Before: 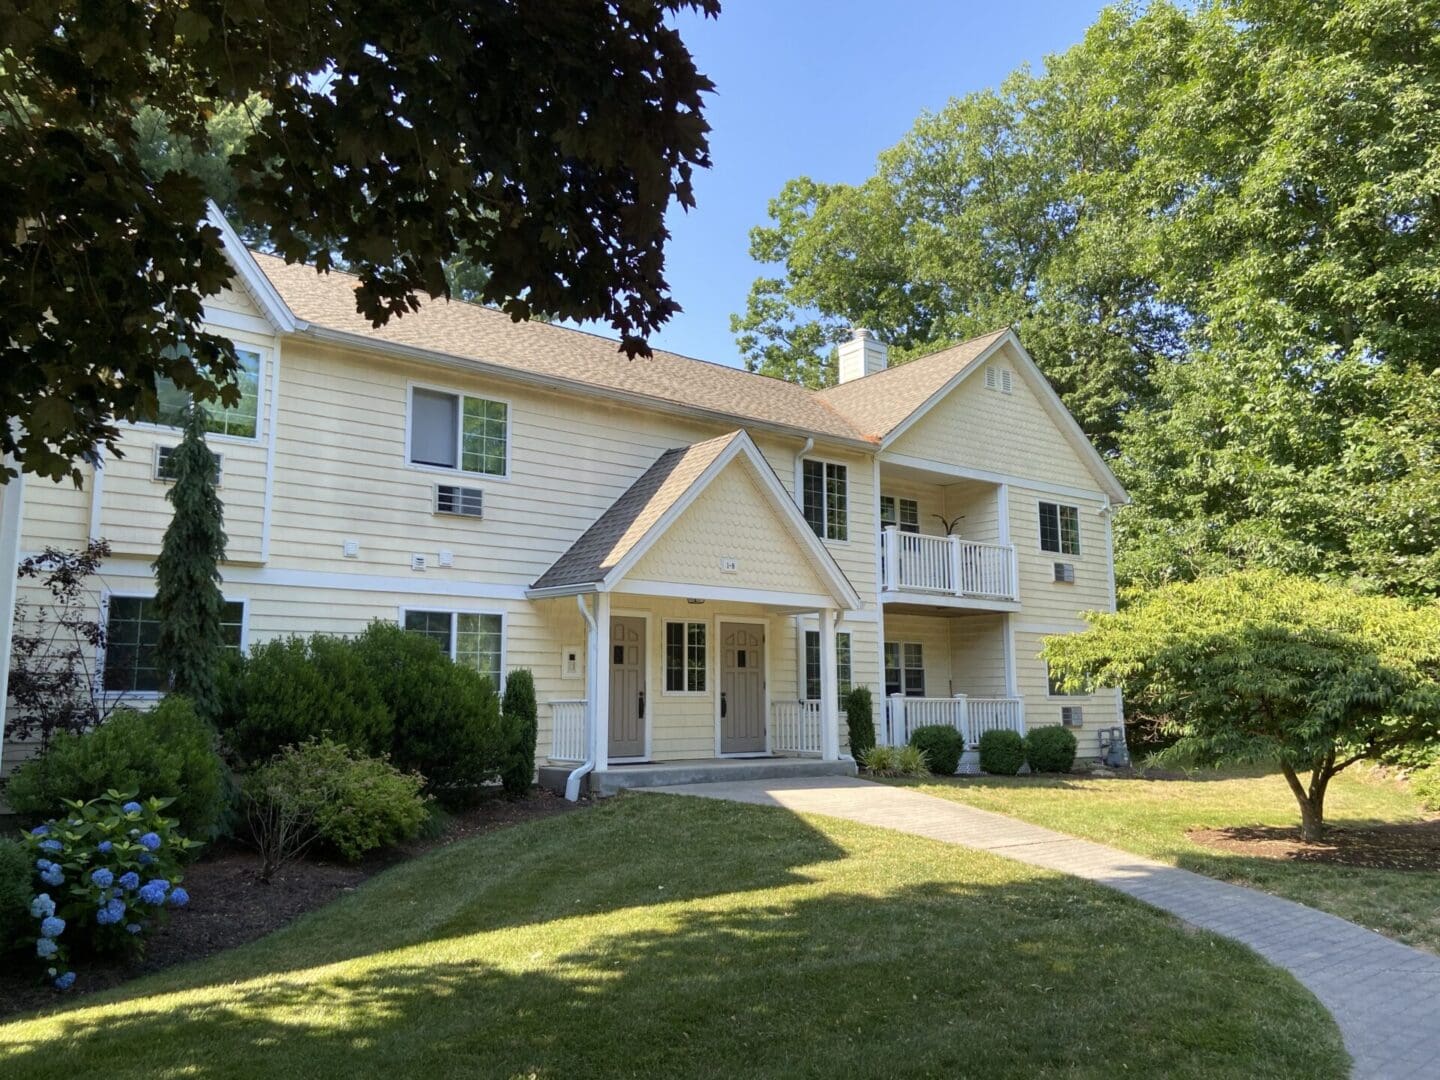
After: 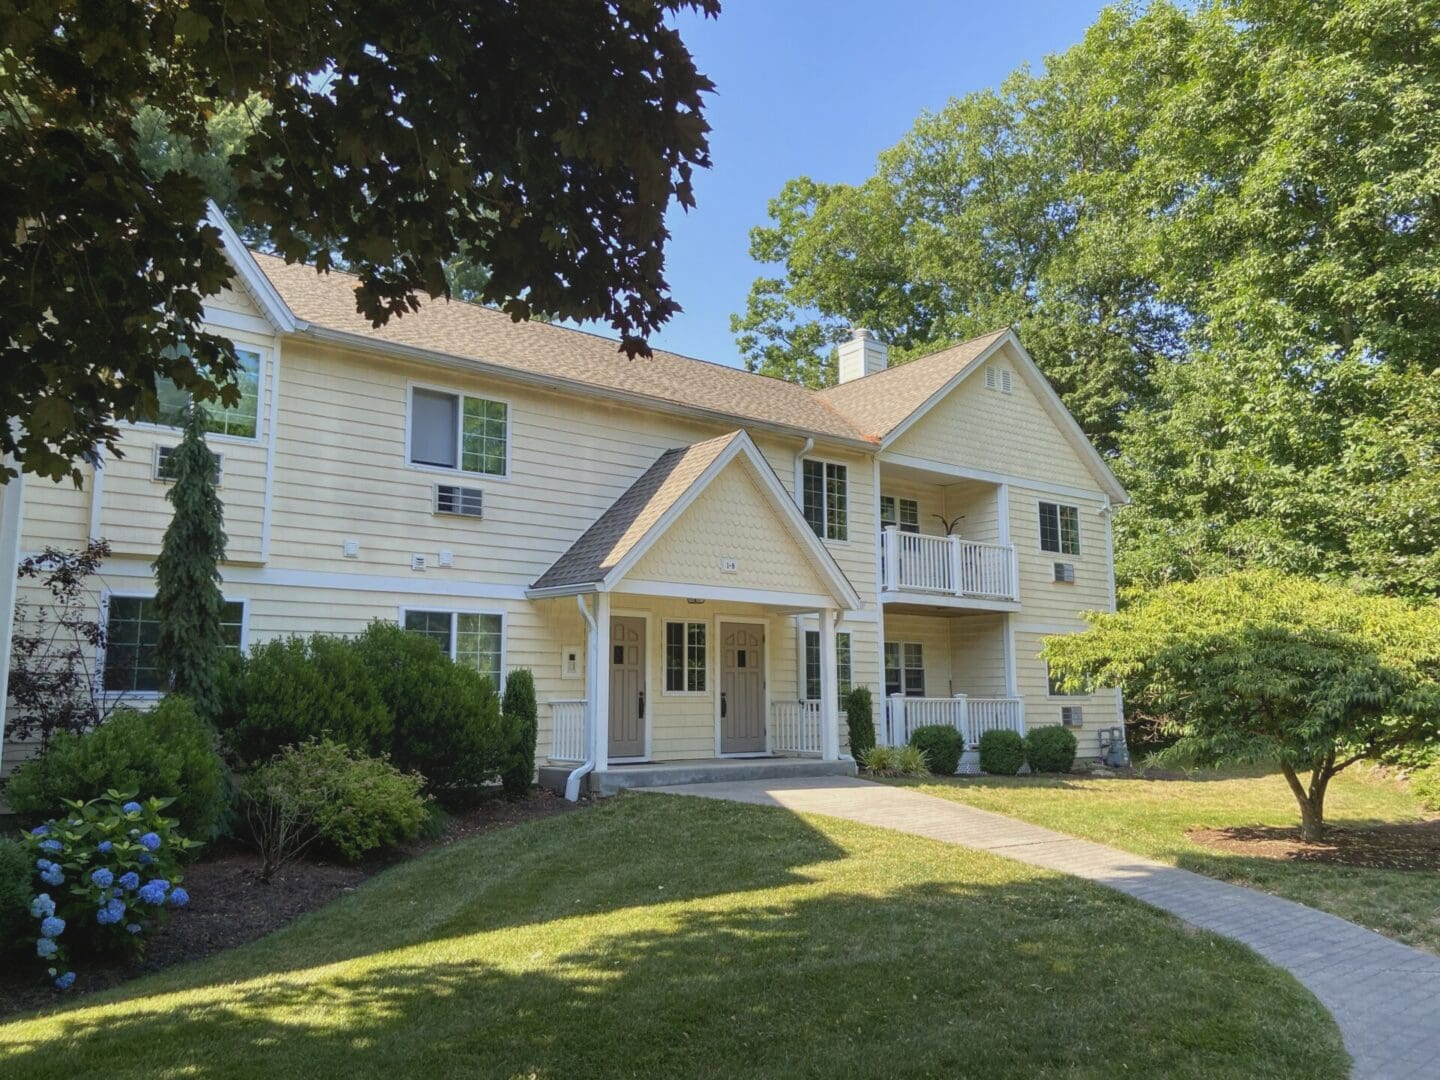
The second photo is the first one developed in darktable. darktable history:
local contrast: highlights 46%, shadows 6%, detail 100%
